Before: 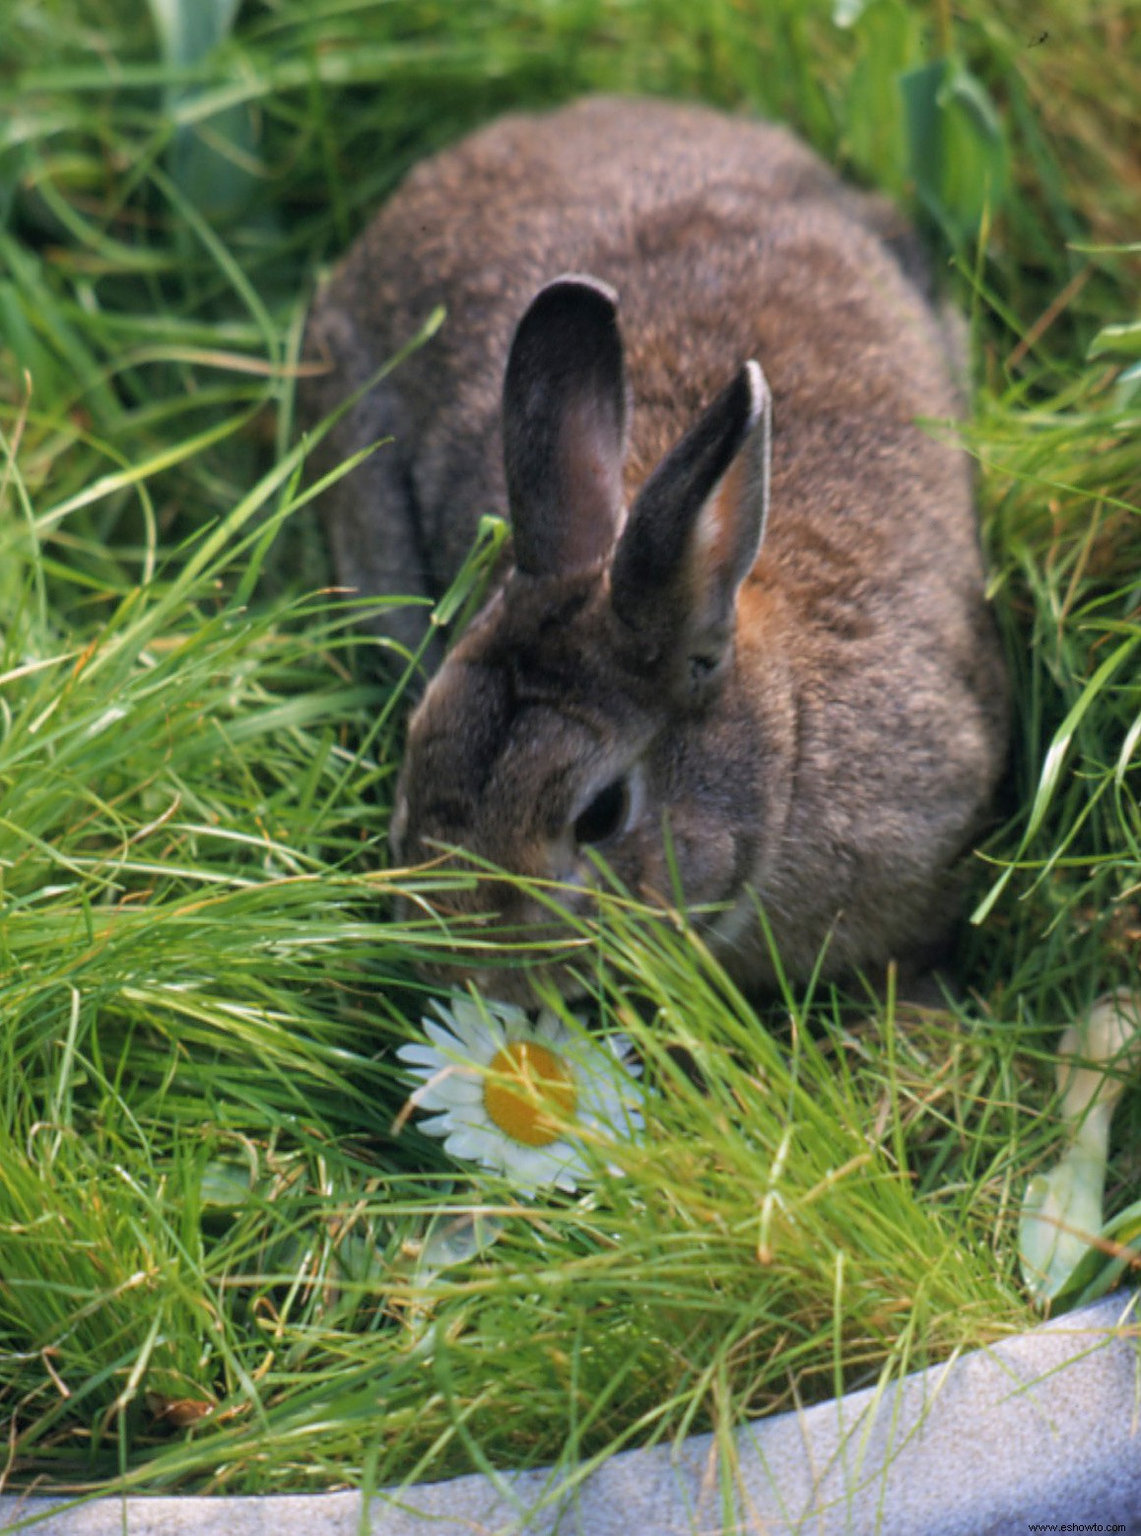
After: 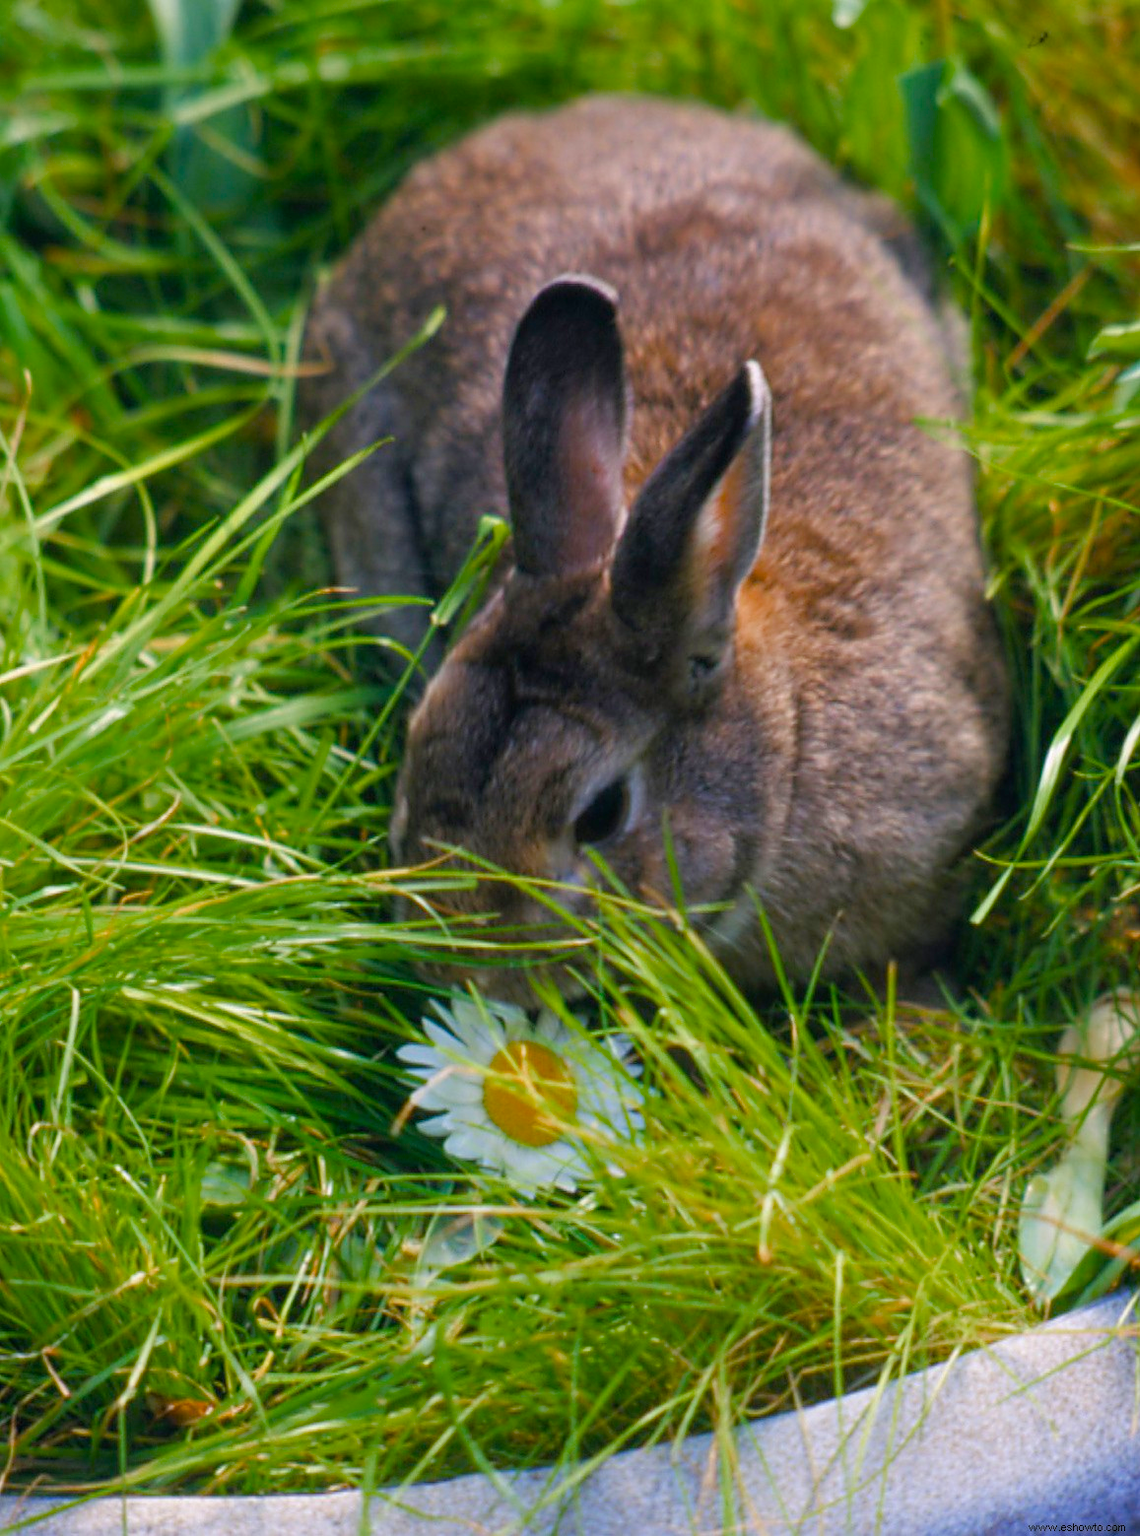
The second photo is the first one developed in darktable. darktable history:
color balance rgb: linear chroma grading › global chroma 15.043%, perceptual saturation grading › global saturation 0.66%, perceptual saturation grading › highlights -17.29%, perceptual saturation grading › mid-tones 32.823%, perceptual saturation grading › shadows 50.567%, global vibrance 14.371%
